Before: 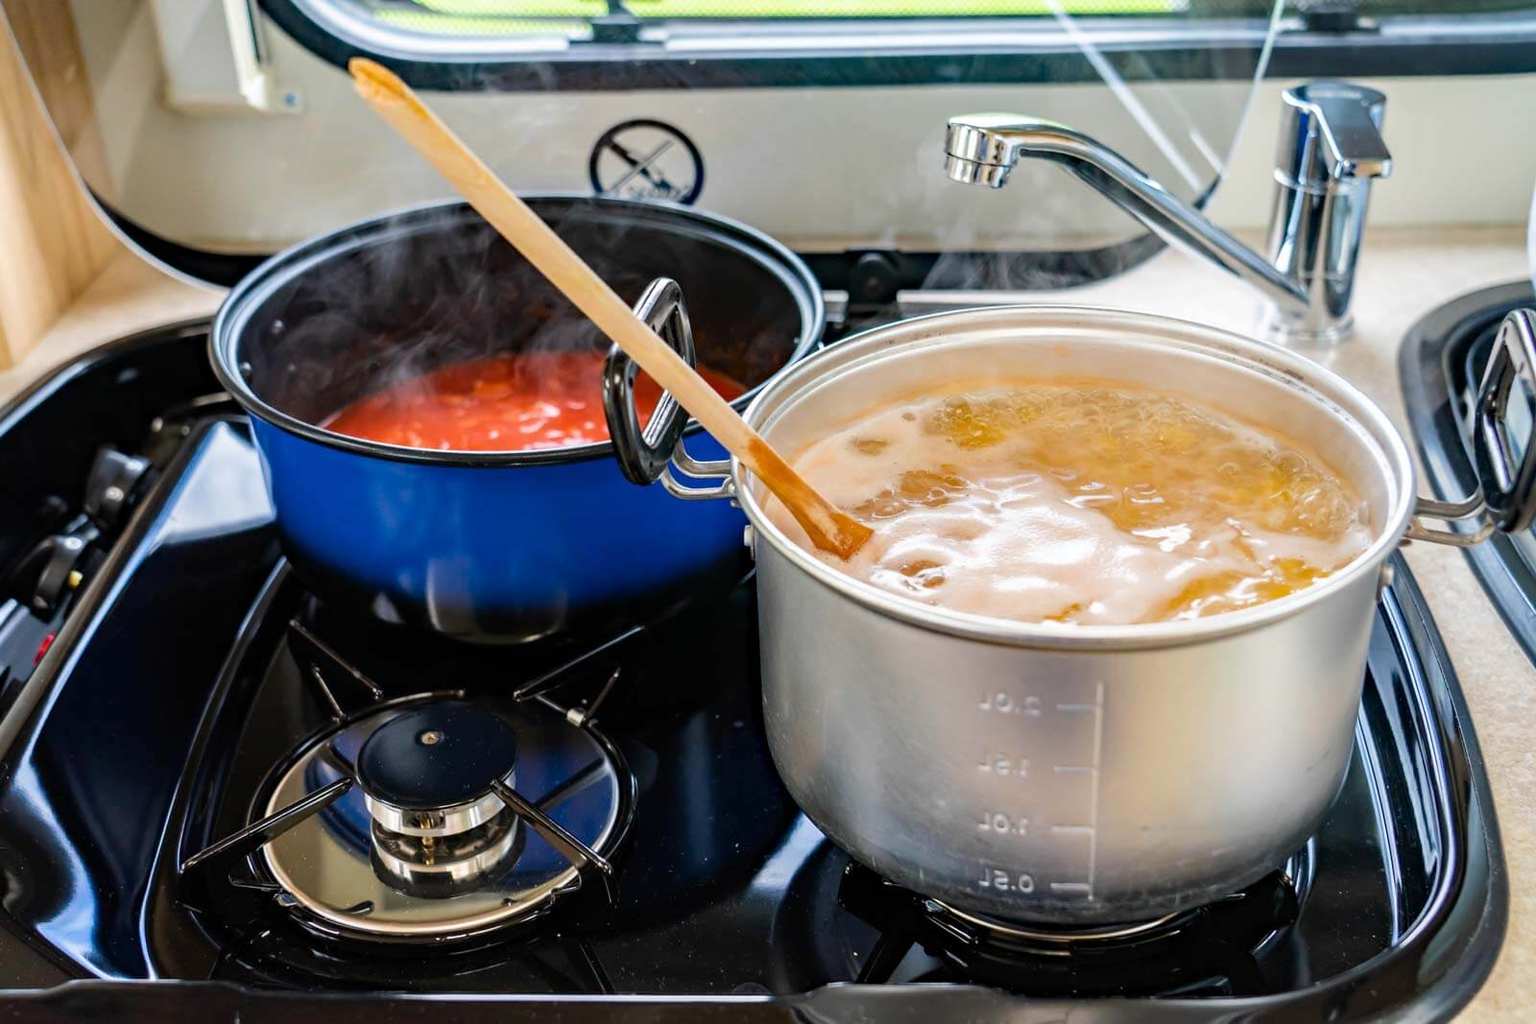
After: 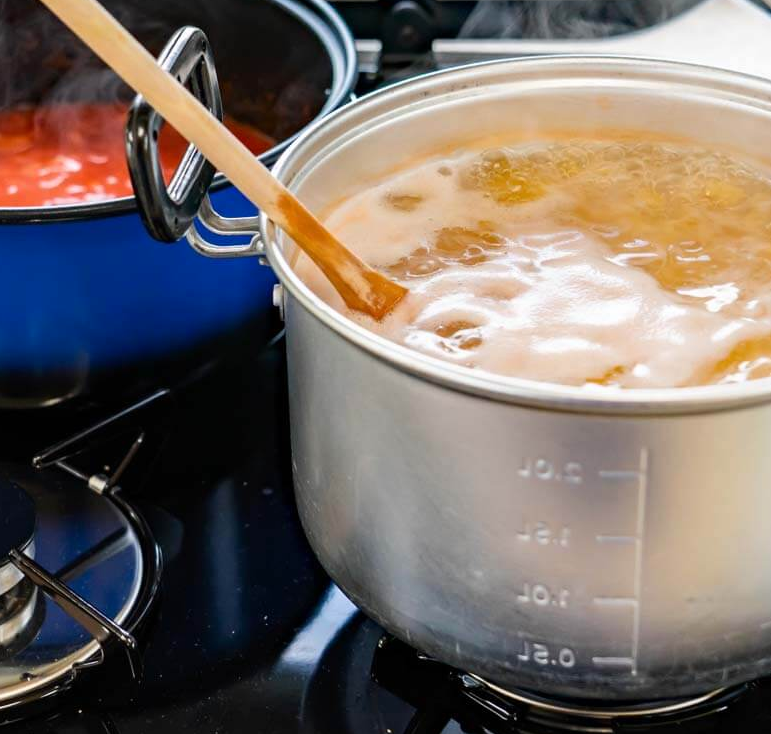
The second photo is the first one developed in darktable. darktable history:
crop: left 31.411%, top 24.713%, right 20.346%, bottom 6.463%
contrast brightness saturation: contrast 0.054
